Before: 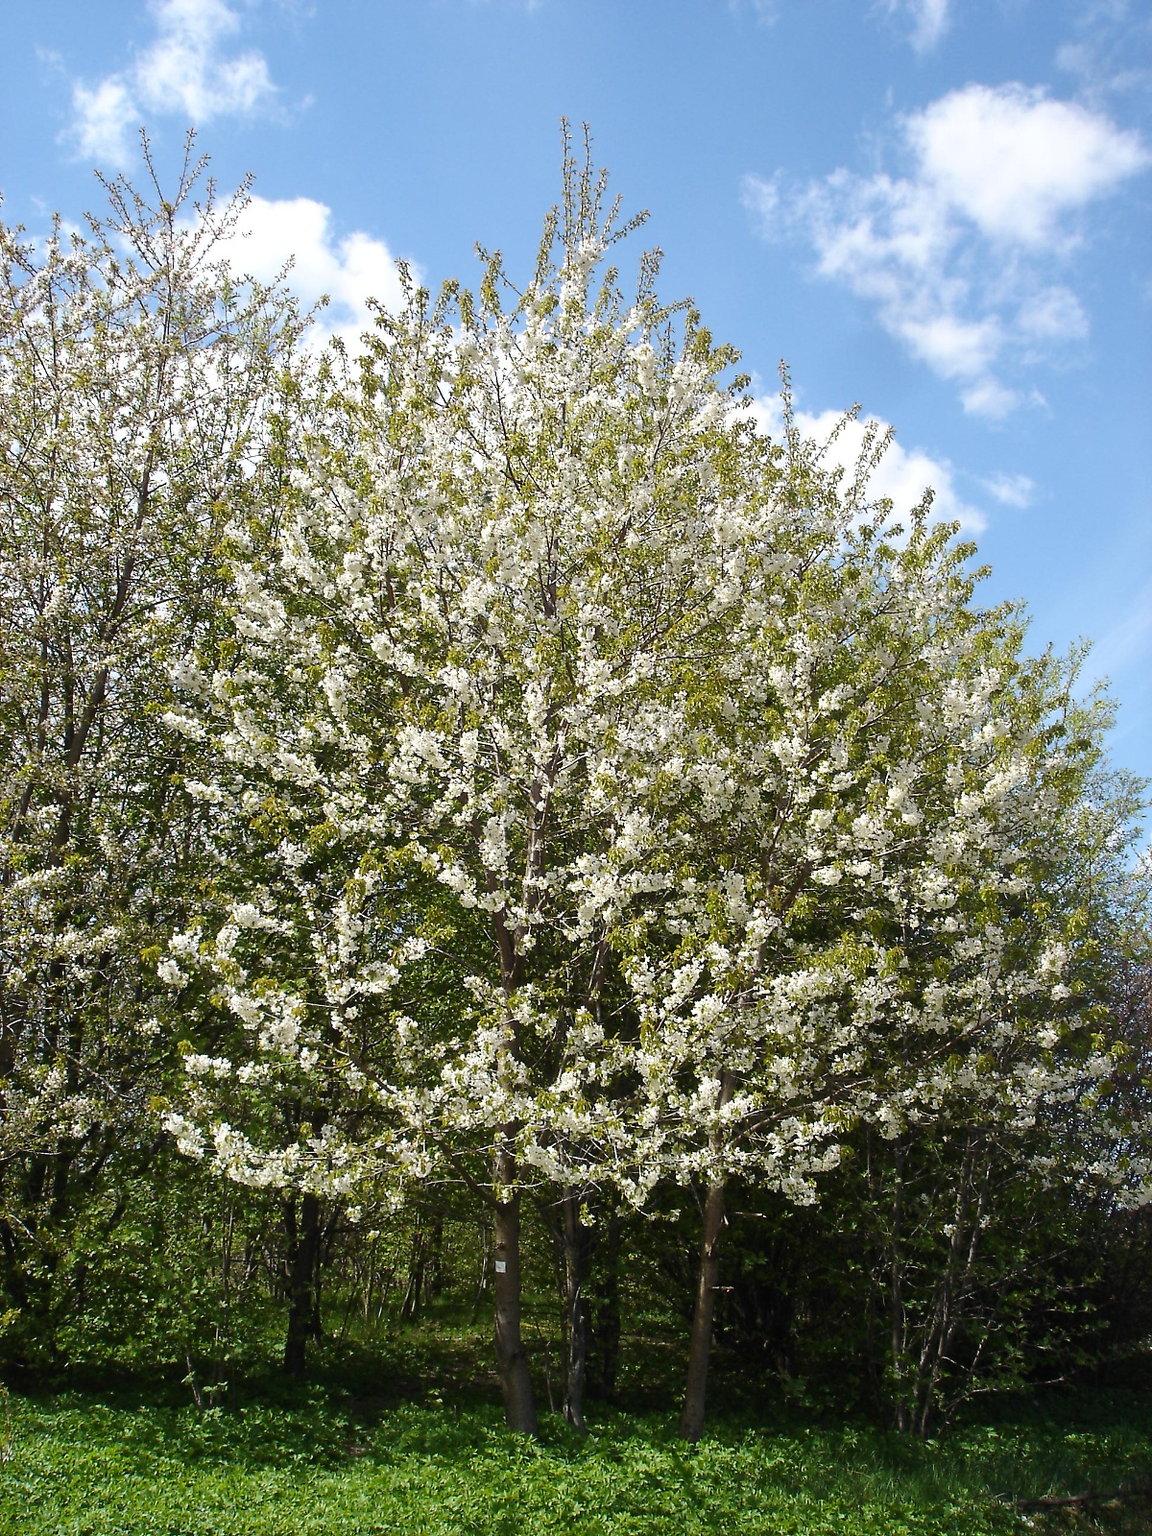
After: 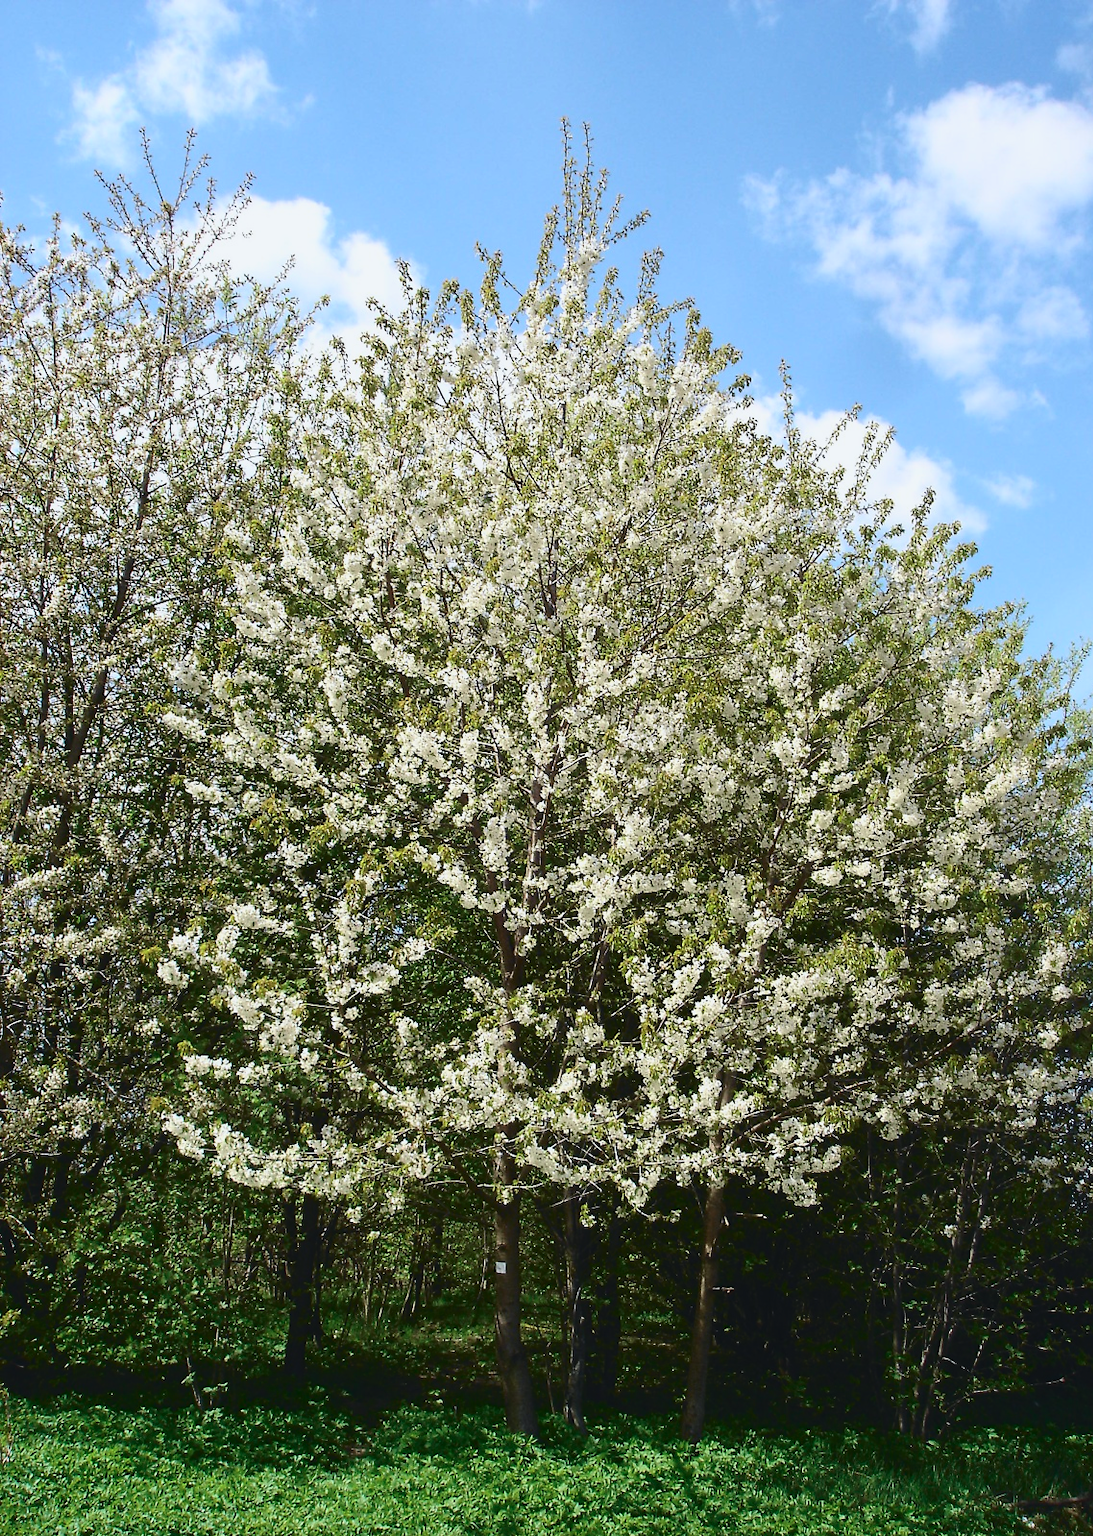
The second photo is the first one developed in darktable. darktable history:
crop and rotate: right 5.167%
tone curve: curves: ch0 [(0, 0.047) (0.15, 0.127) (0.46, 0.466) (0.751, 0.788) (1, 0.961)]; ch1 [(0, 0) (0.43, 0.408) (0.476, 0.469) (0.505, 0.501) (0.553, 0.557) (0.592, 0.58) (0.631, 0.625) (1, 1)]; ch2 [(0, 0) (0.505, 0.495) (0.55, 0.557) (0.583, 0.573) (1, 1)], color space Lab, independent channels, preserve colors none
